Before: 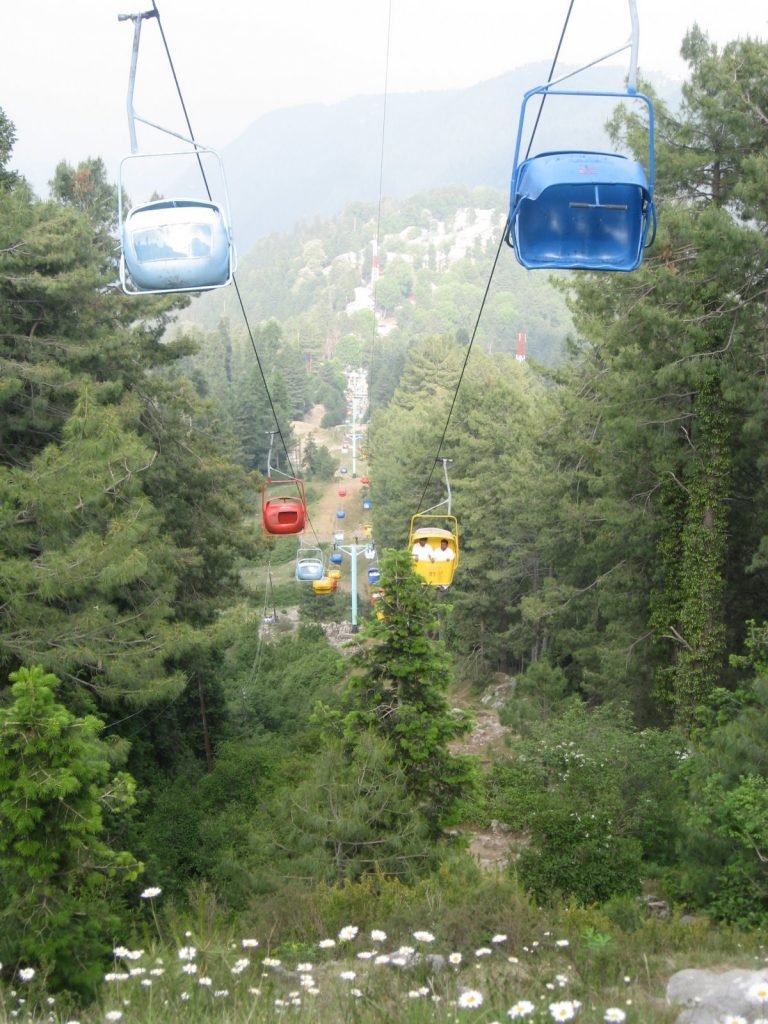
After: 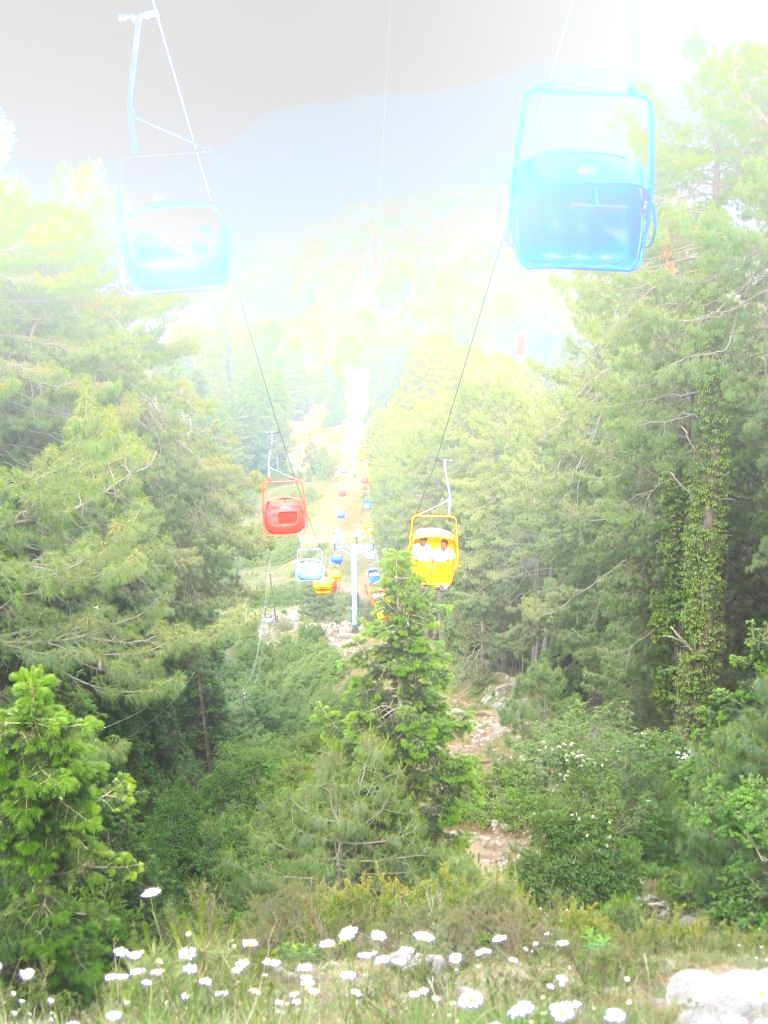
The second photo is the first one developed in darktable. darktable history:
exposure: black level correction -0.005, exposure 1.002 EV, compensate highlight preservation false
bloom: size 40%
sharpen: amount 0.2
